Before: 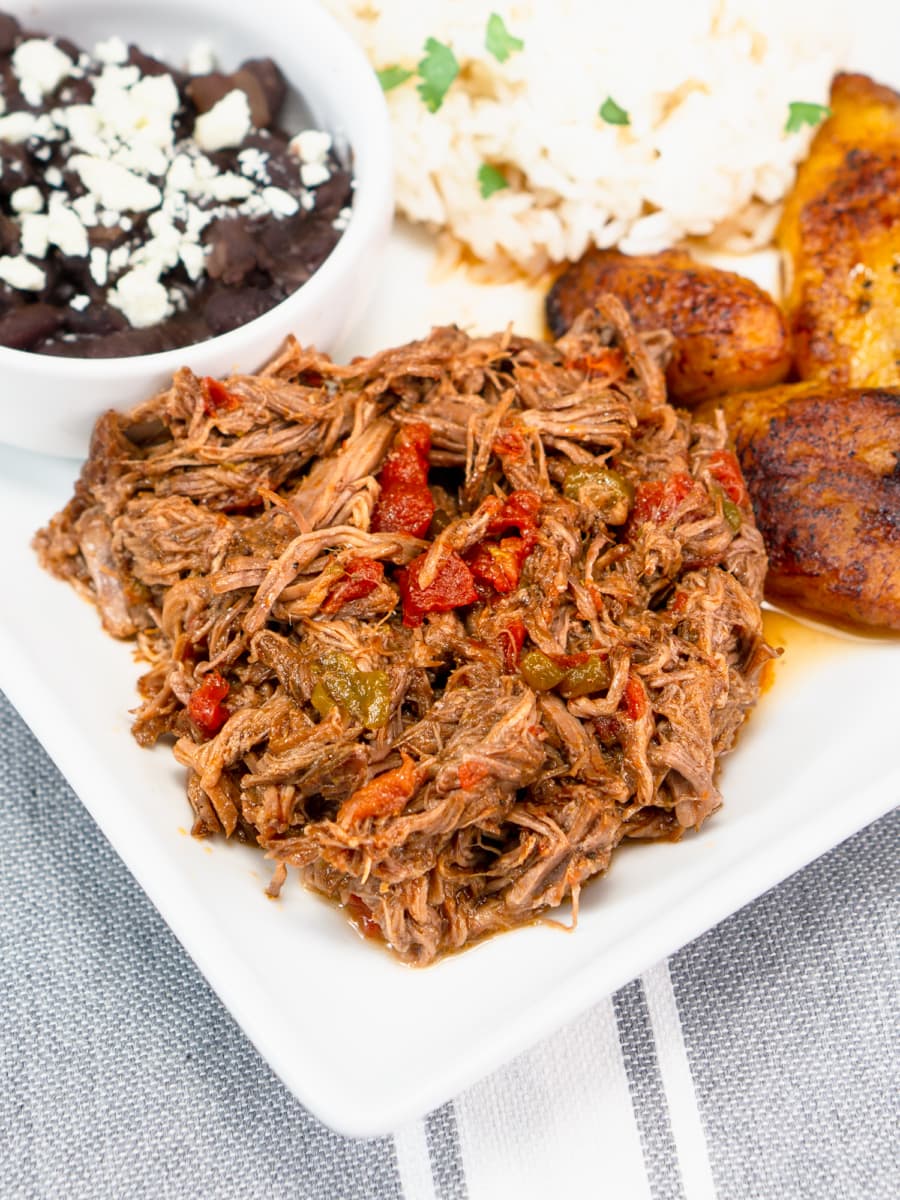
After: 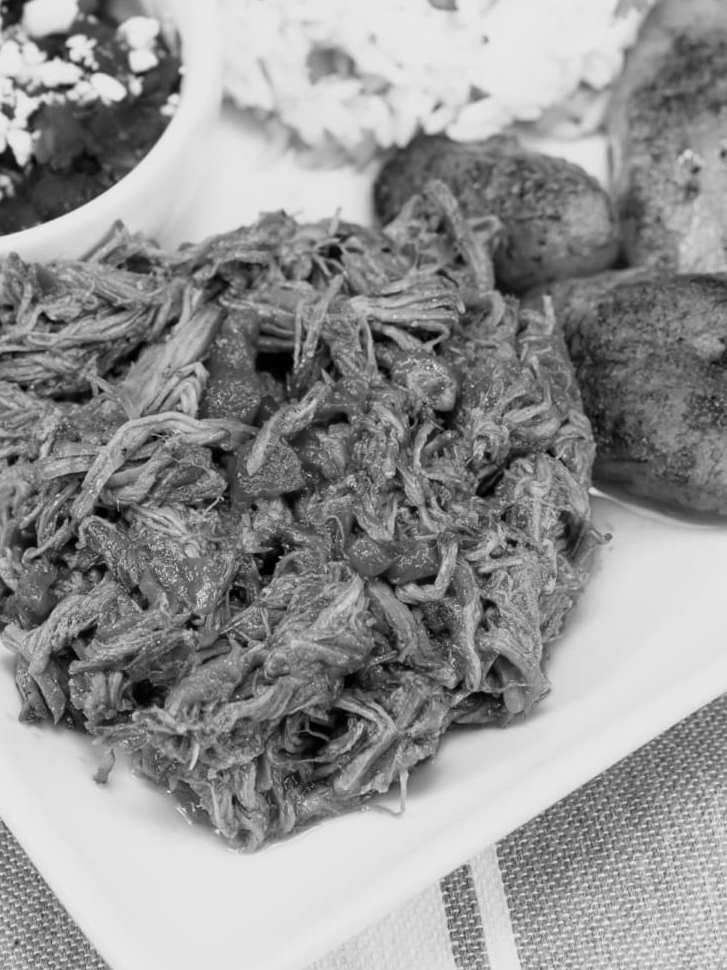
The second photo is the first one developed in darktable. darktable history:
monochrome: a -92.57, b 58.91
crop: left 19.159%, top 9.58%, bottom 9.58%
base curve: curves: ch0 [(0, 0) (0.472, 0.455) (1, 1)], preserve colors none
